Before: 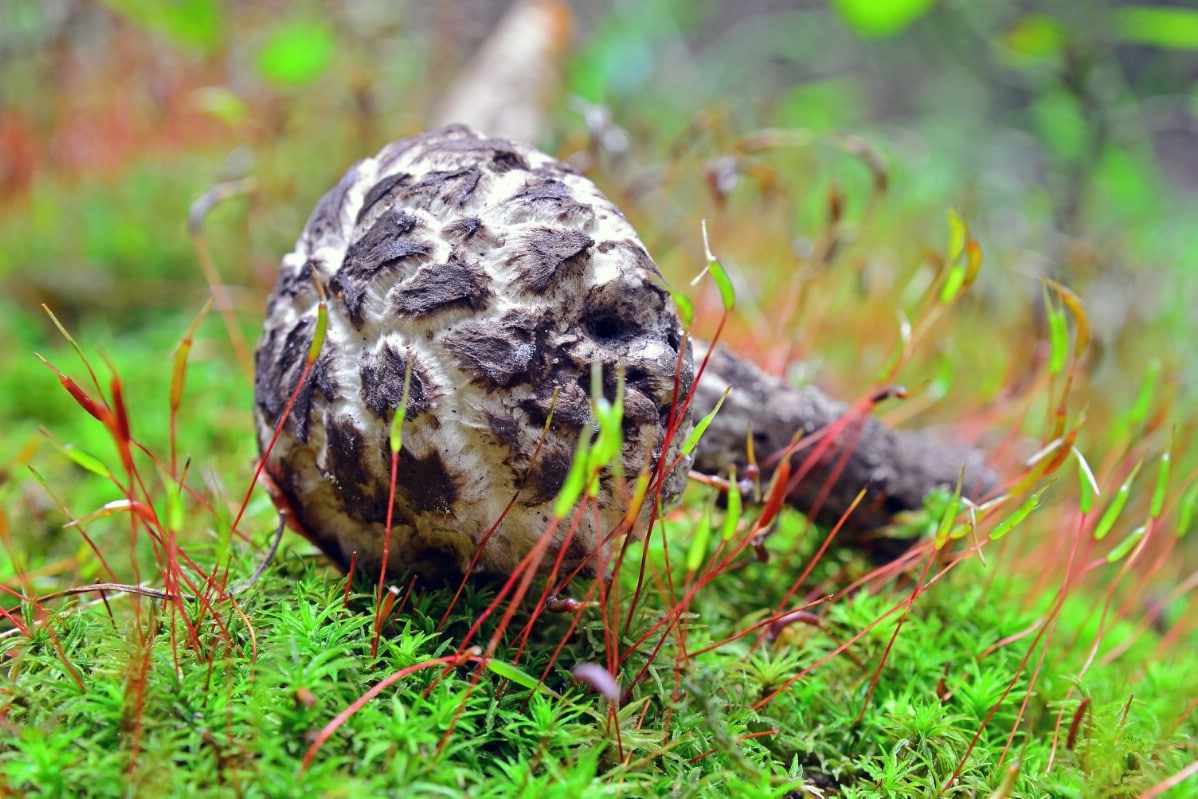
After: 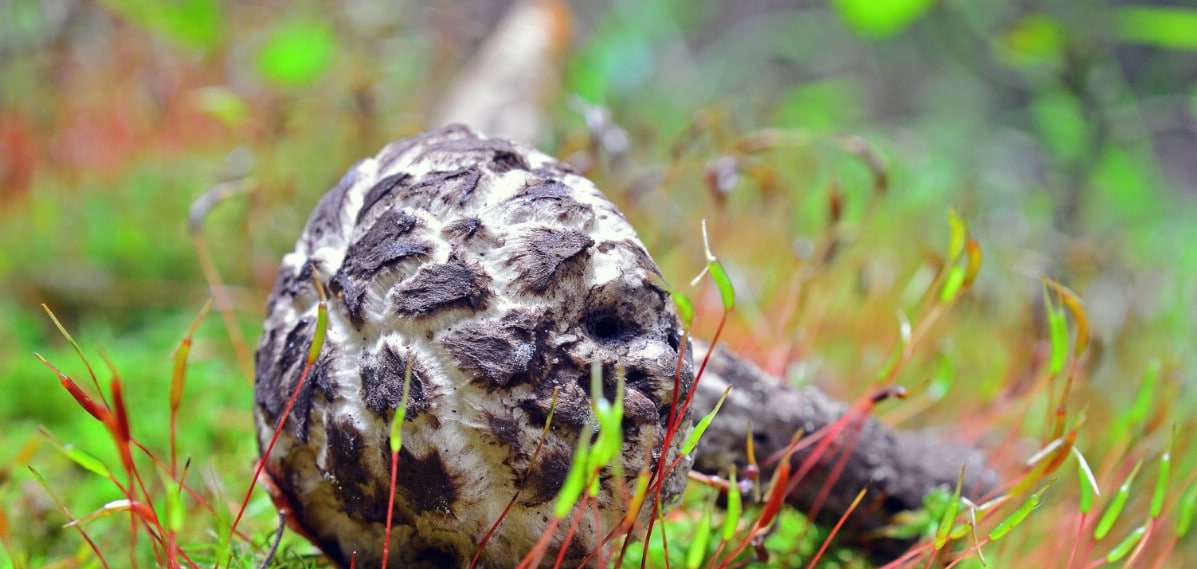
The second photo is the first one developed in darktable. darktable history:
crop: right 0%, bottom 28.746%
